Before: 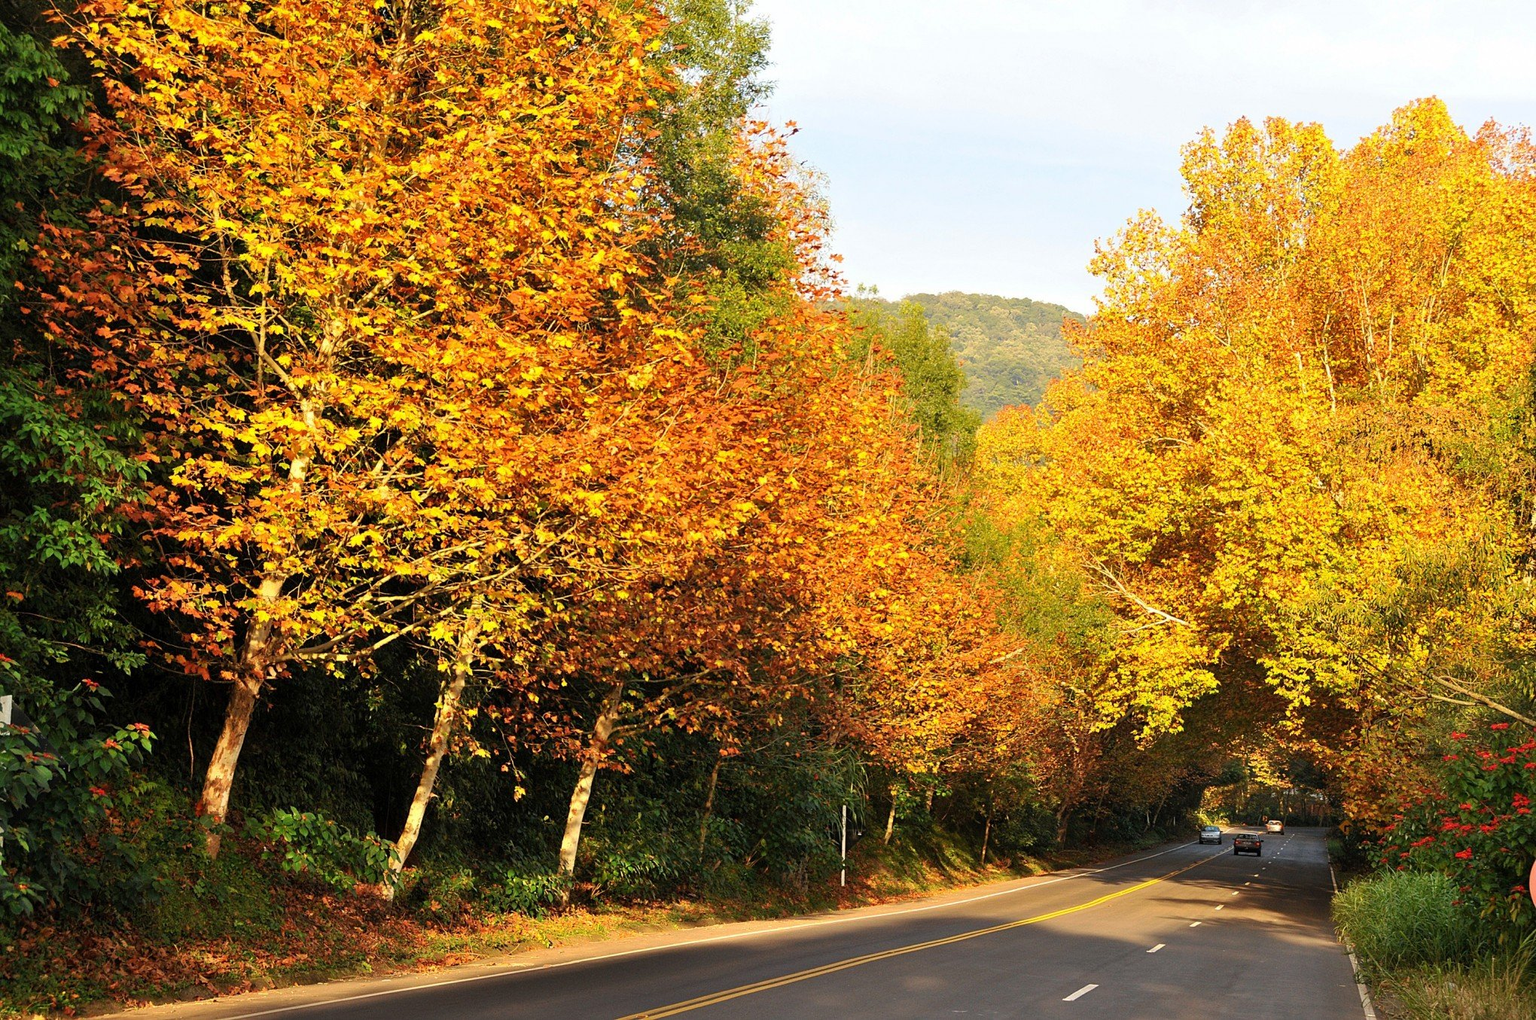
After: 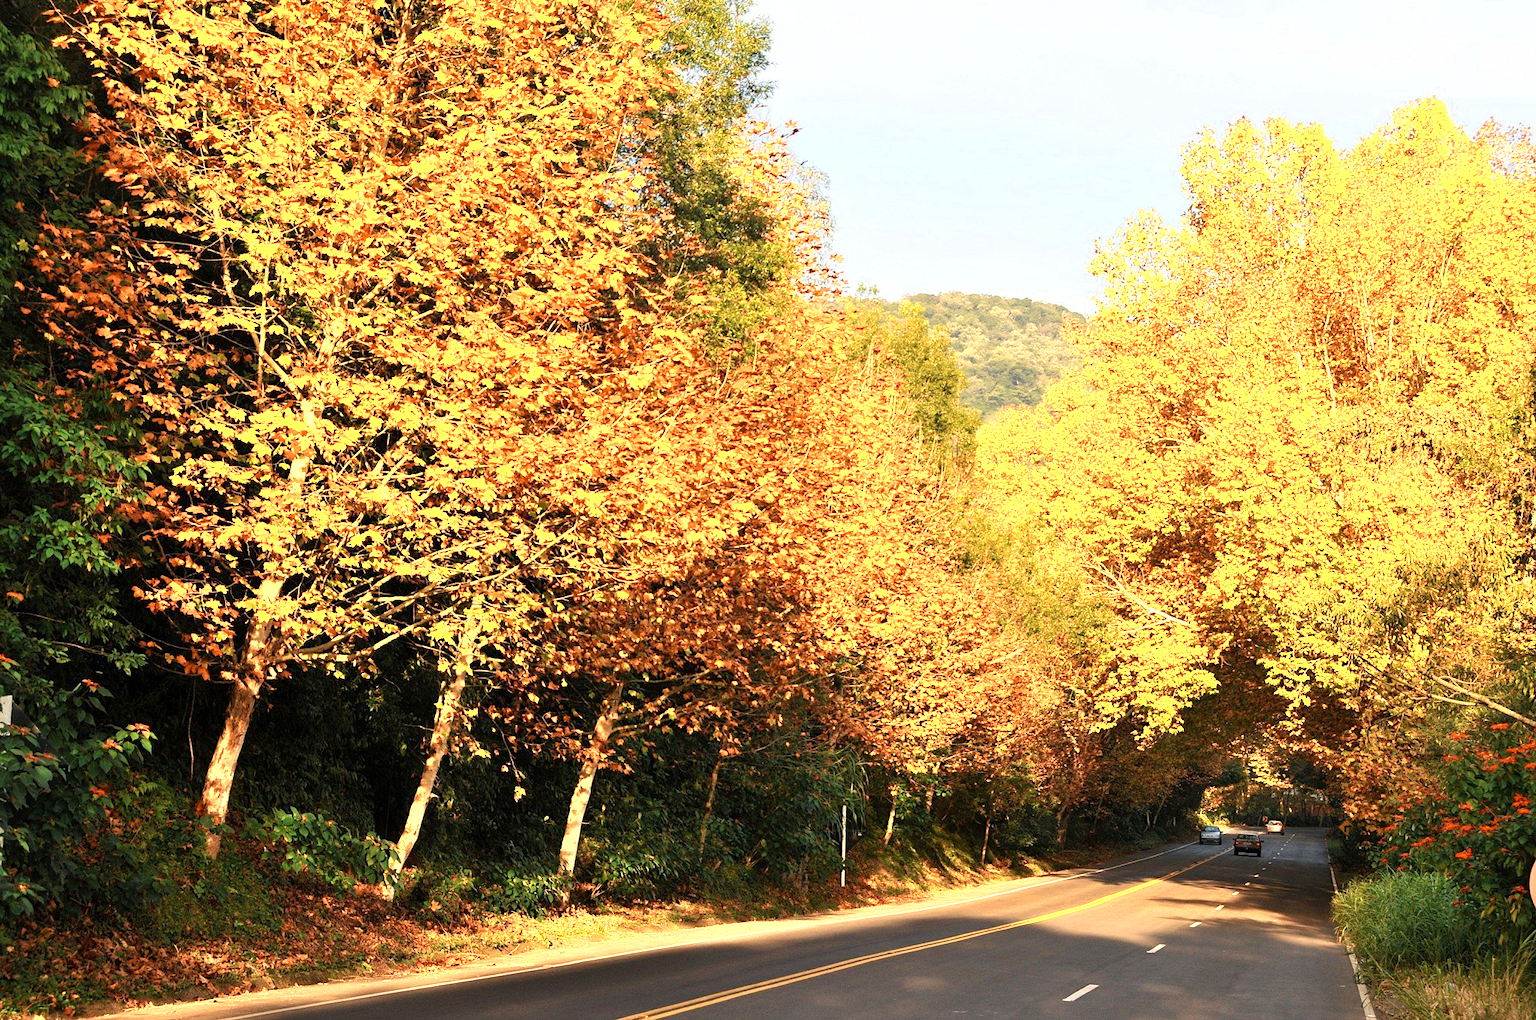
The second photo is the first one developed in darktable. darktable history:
color zones: curves: ch0 [(0.018, 0.548) (0.197, 0.654) (0.425, 0.447) (0.605, 0.658) (0.732, 0.579)]; ch1 [(0.105, 0.531) (0.224, 0.531) (0.386, 0.39) (0.618, 0.456) (0.732, 0.456) (0.956, 0.421)]; ch2 [(0.039, 0.583) (0.215, 0.465) (0.399, 0.544) (0.465, 0.548) (0.614, 0.447) (0.724, 0.43) (0.882, 0.623) (0.956, 0.632)]
color correction: highlights b* -0.051, saturation 1.11
